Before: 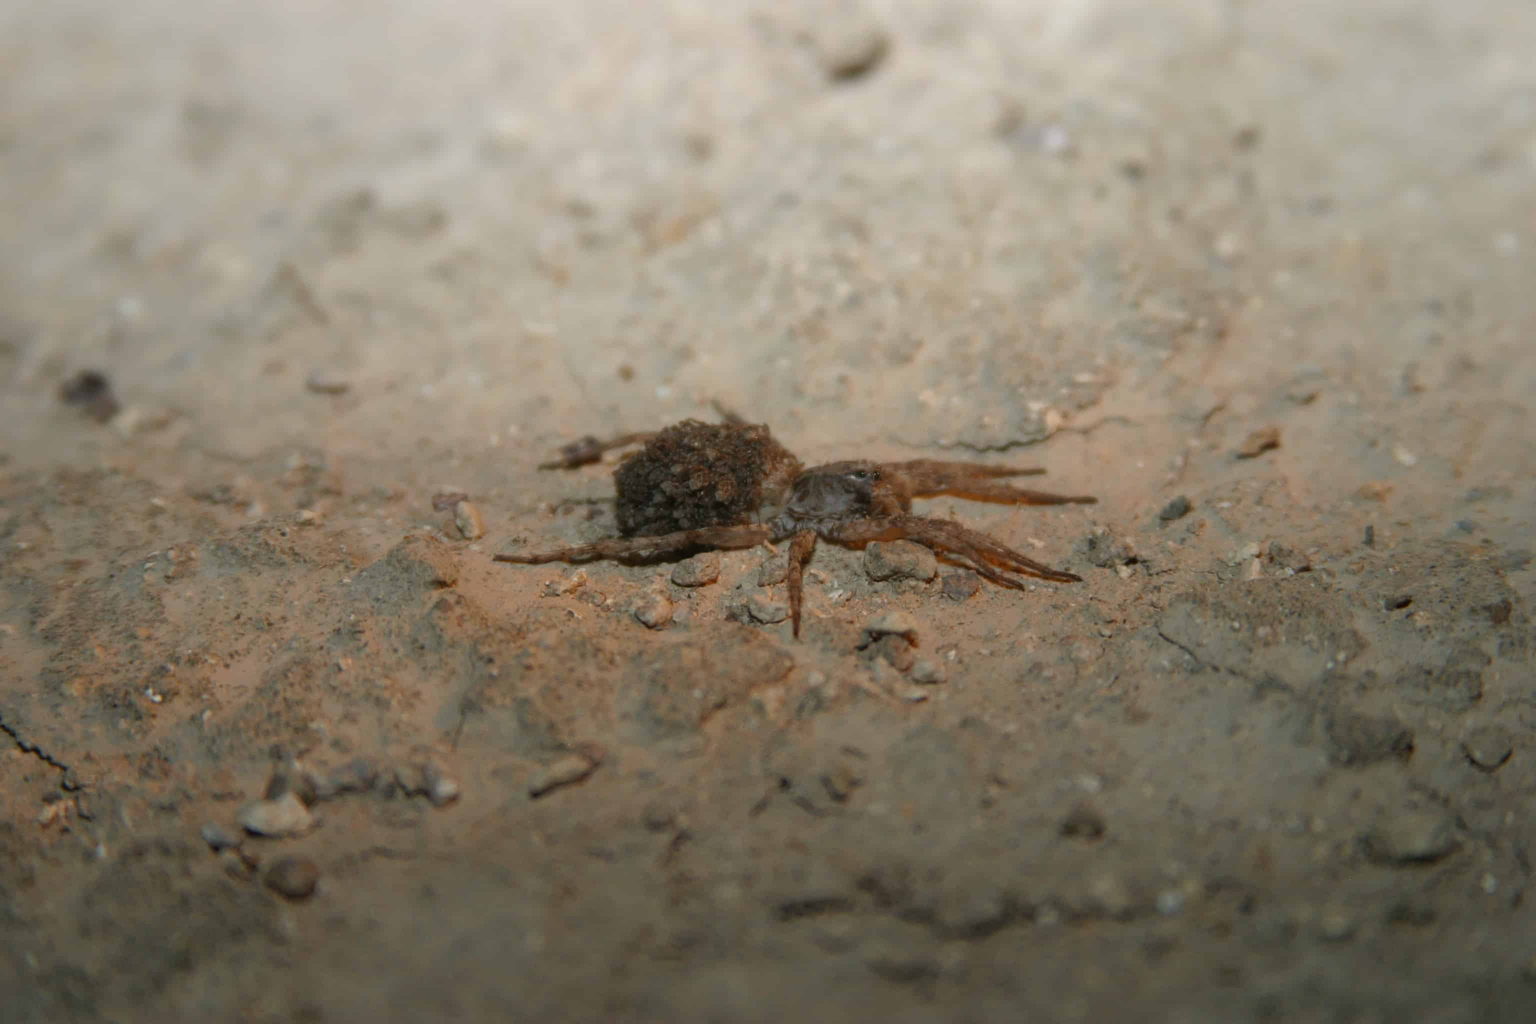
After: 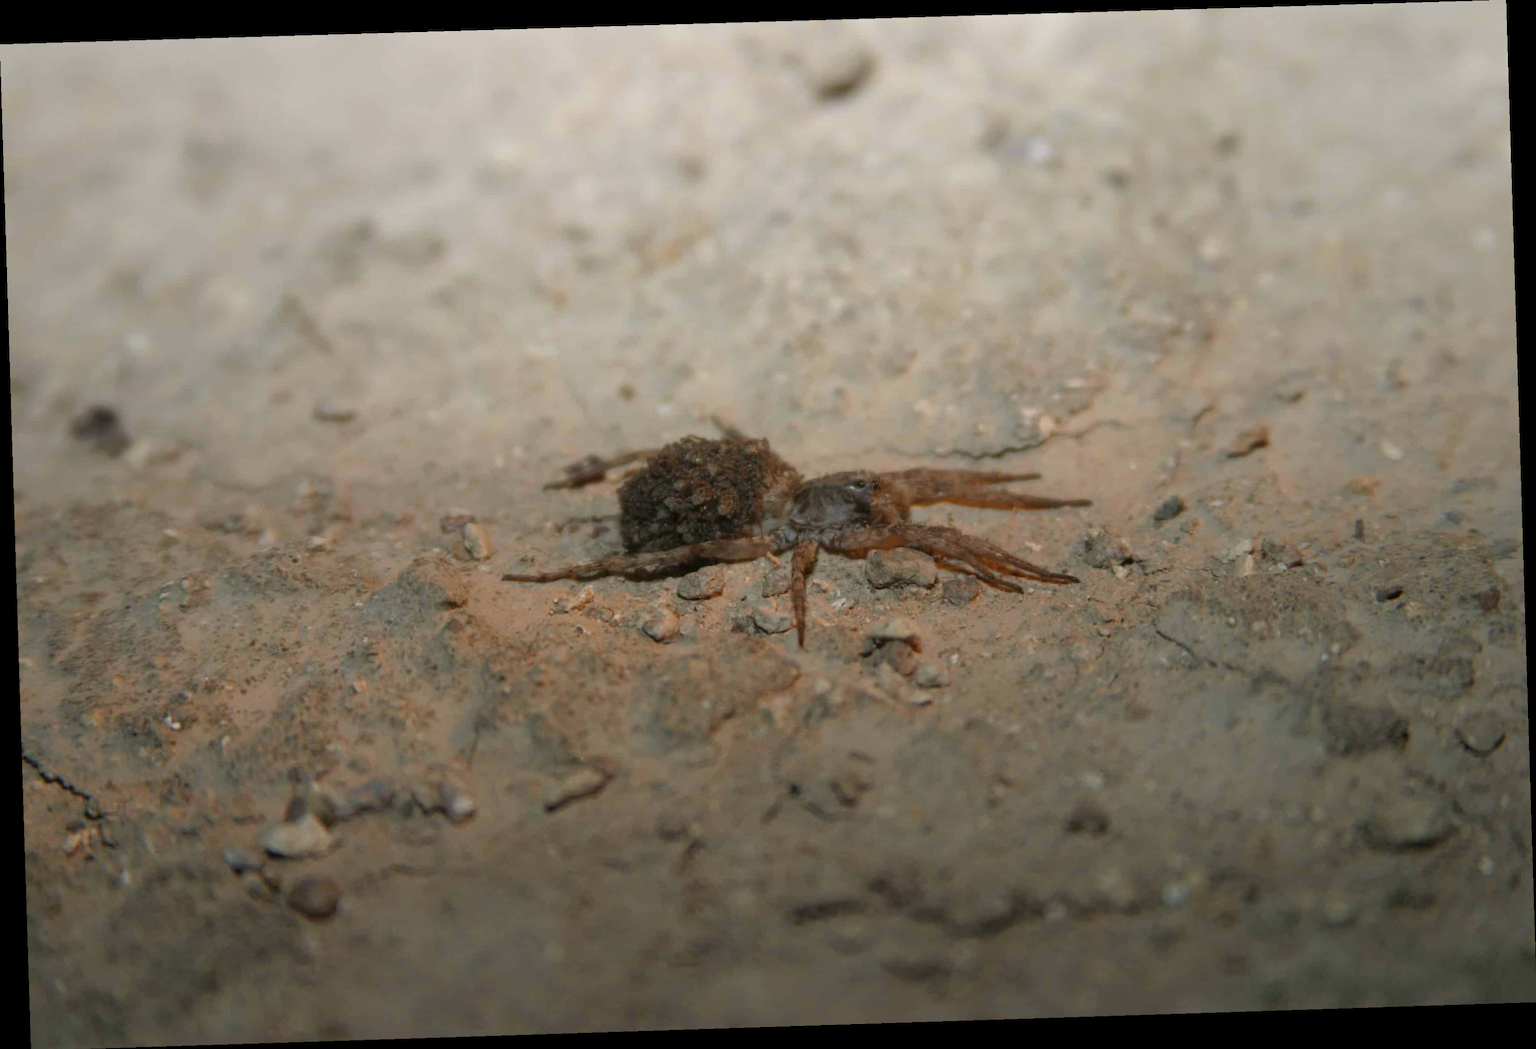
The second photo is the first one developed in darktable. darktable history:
rotate and perspective: rotation -1.77°, lens shift (horizontal) 0.004, automatic cropping off
contrast brightness saturation: saturation -0.05
